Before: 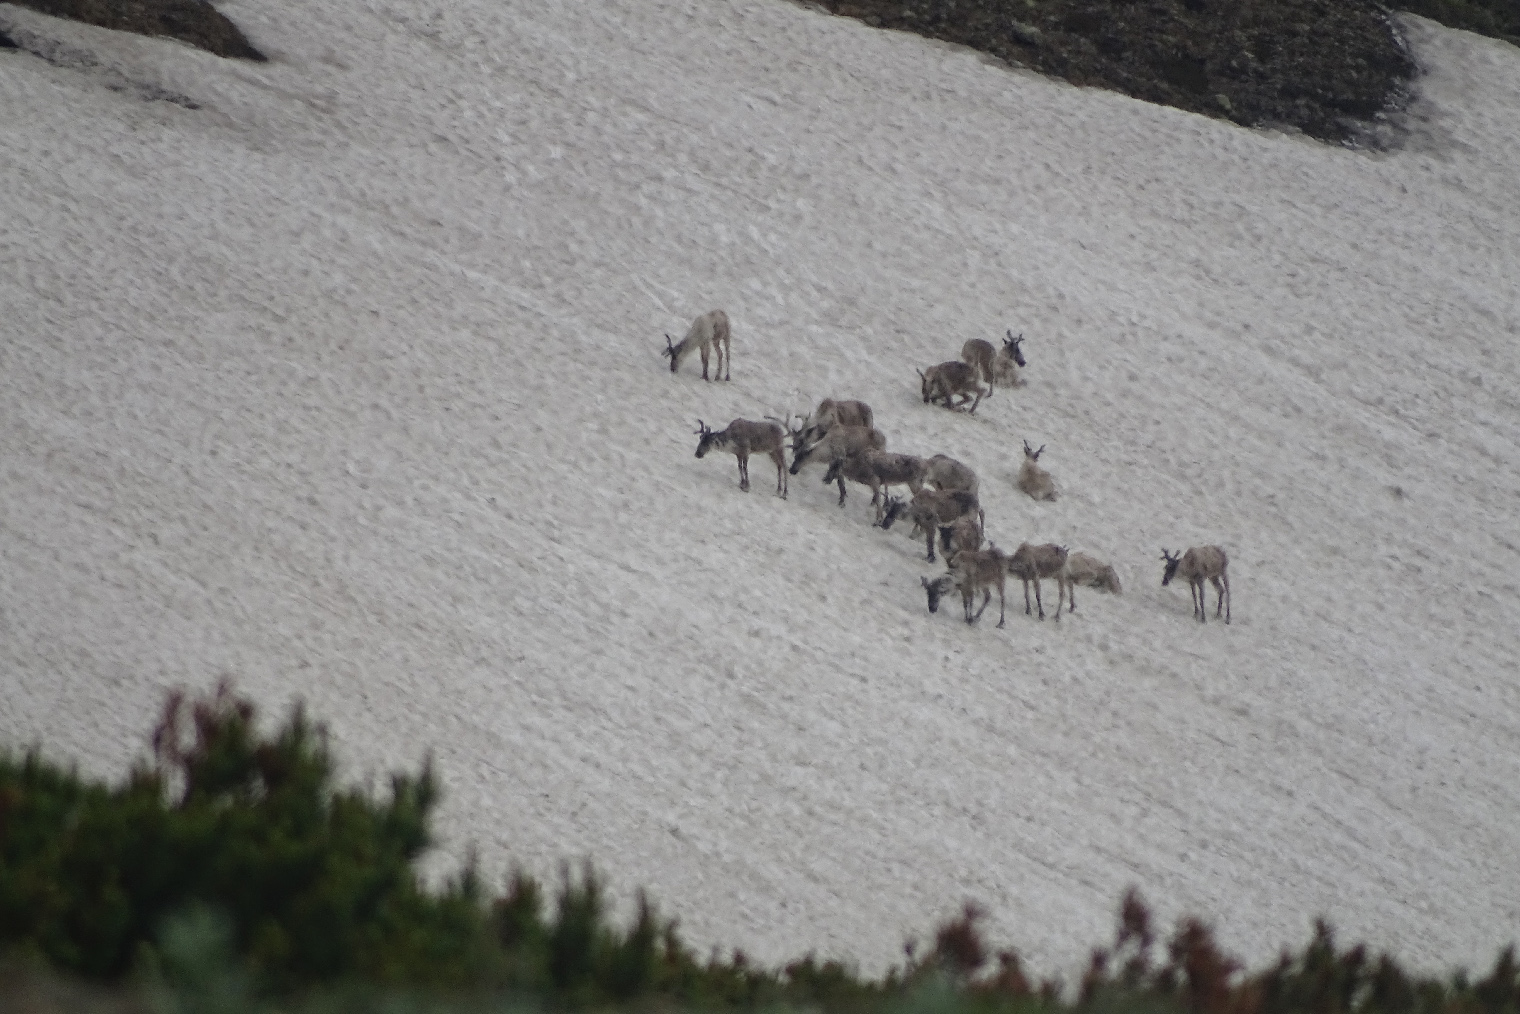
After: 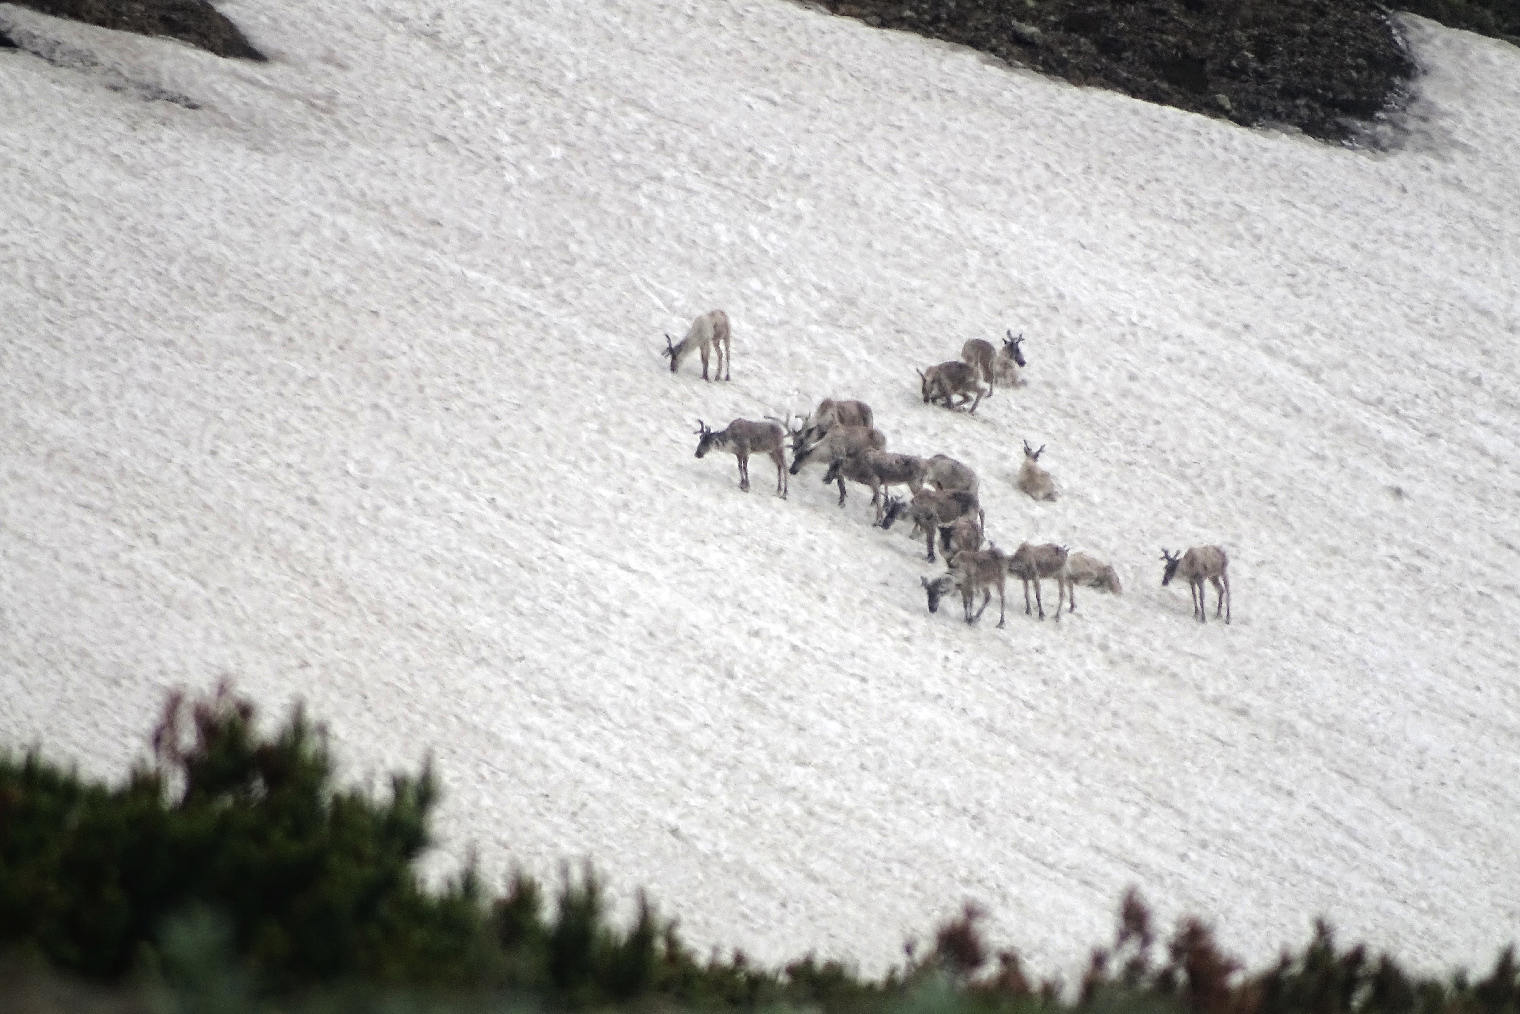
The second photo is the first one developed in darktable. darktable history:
tone equalizer: -8 EV -1.08 EV, -7 EV -1.02 EV, -6 EV -0.864 EV, -5 EV -0.613 EV, -3 EV 0.578 EV, -2 EV 0.883 EV, -1 EV 0.997 EV, +0 EV 1.05 EV
